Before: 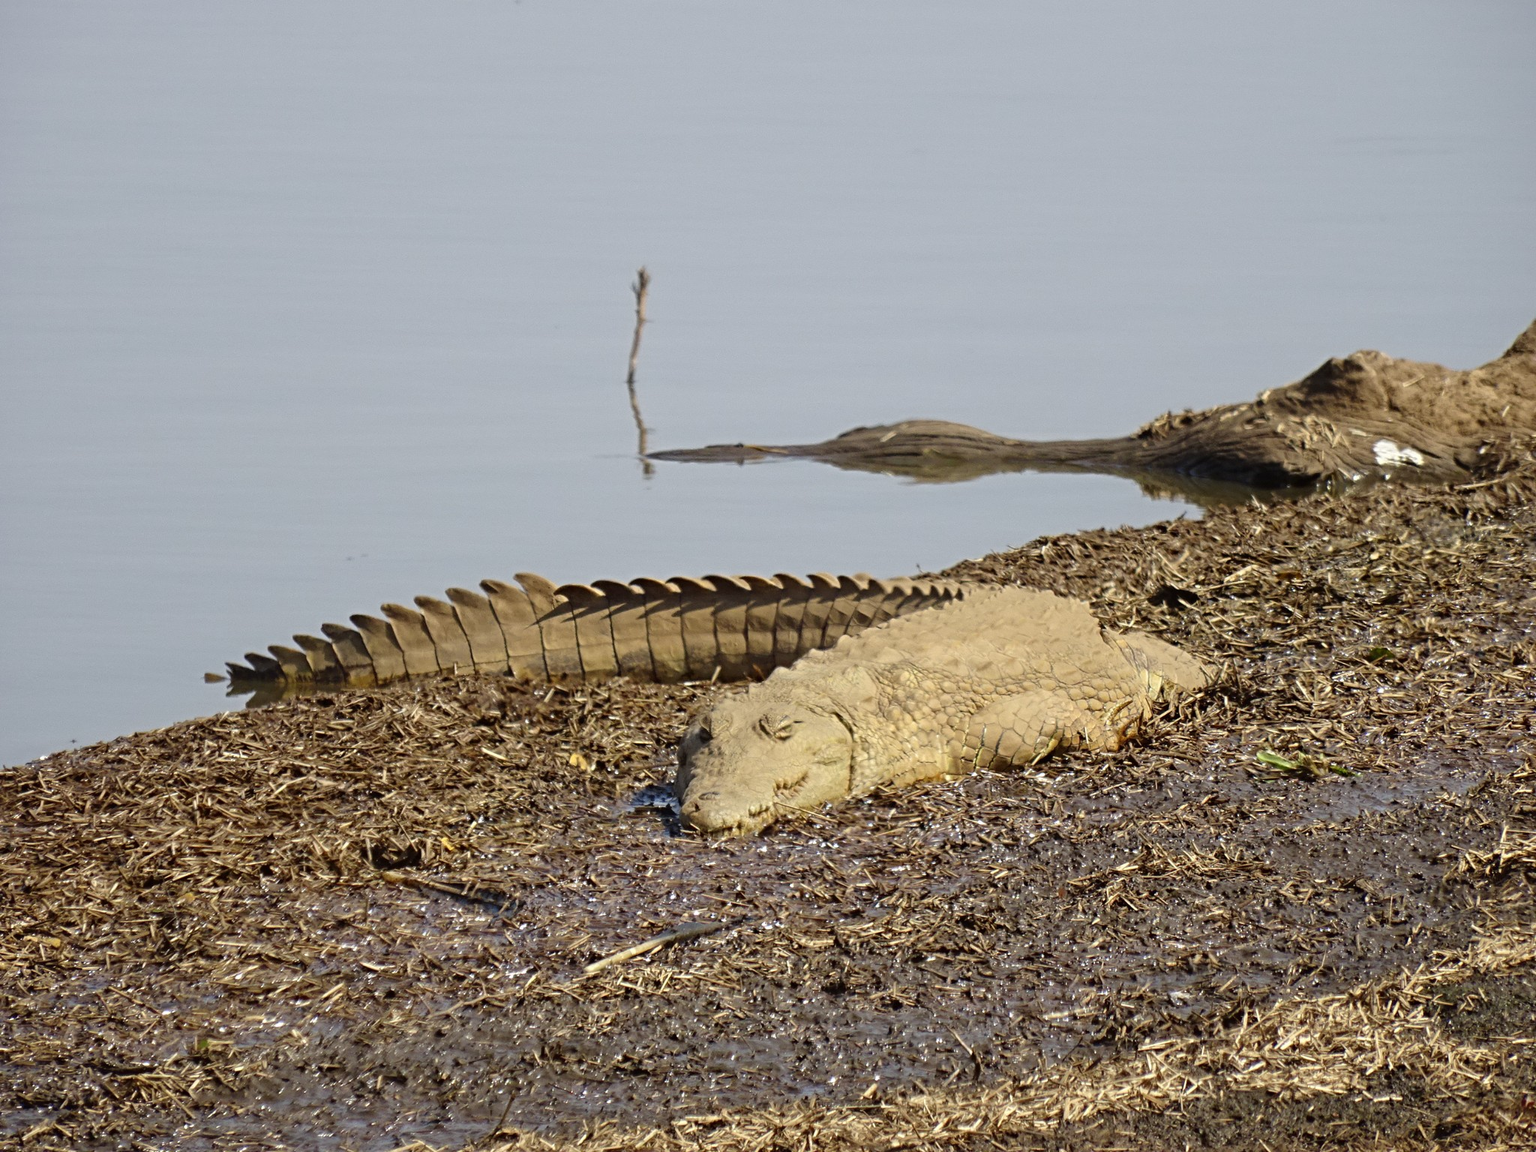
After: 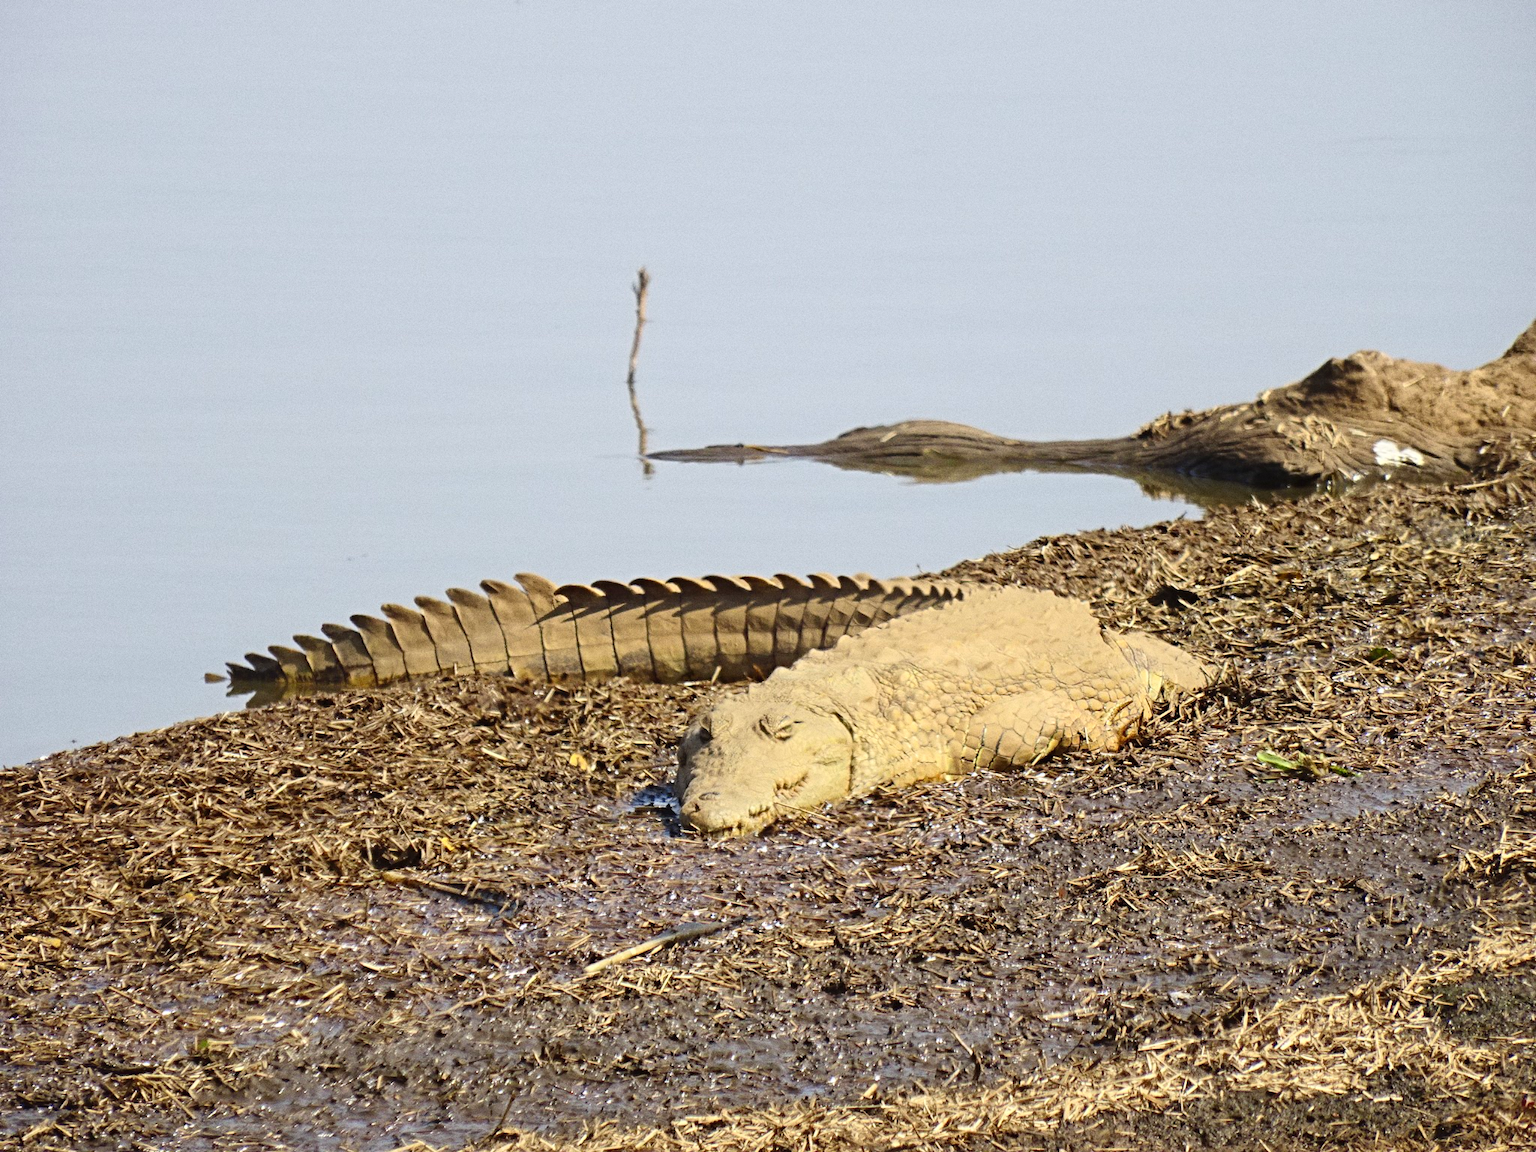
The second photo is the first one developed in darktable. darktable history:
grain: coarseness 0.09 ISO
contrast brightness saturation: contrast 0.2, brightness 0.16, saturation 0.22
